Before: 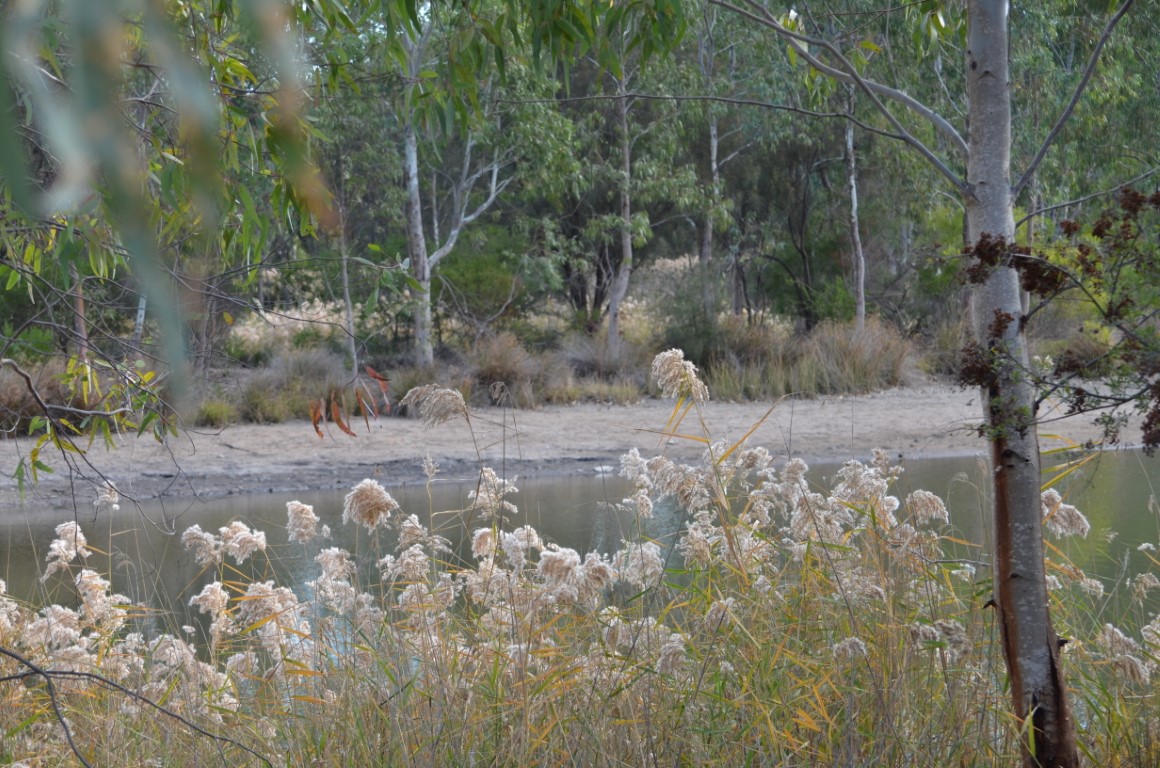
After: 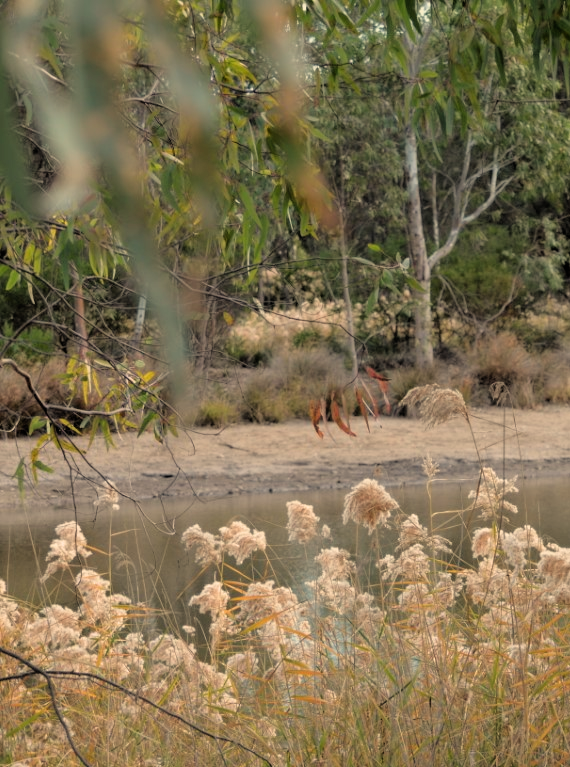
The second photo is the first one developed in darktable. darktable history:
white balance: red 1.138, green 0.996, blue 0.812
crop and rotate: left 0%, top 0%, right 50.845%
filmic rgb: black relative exposure -3.92 EV, white relative exposure 3.14 EV, hardness 2.87
